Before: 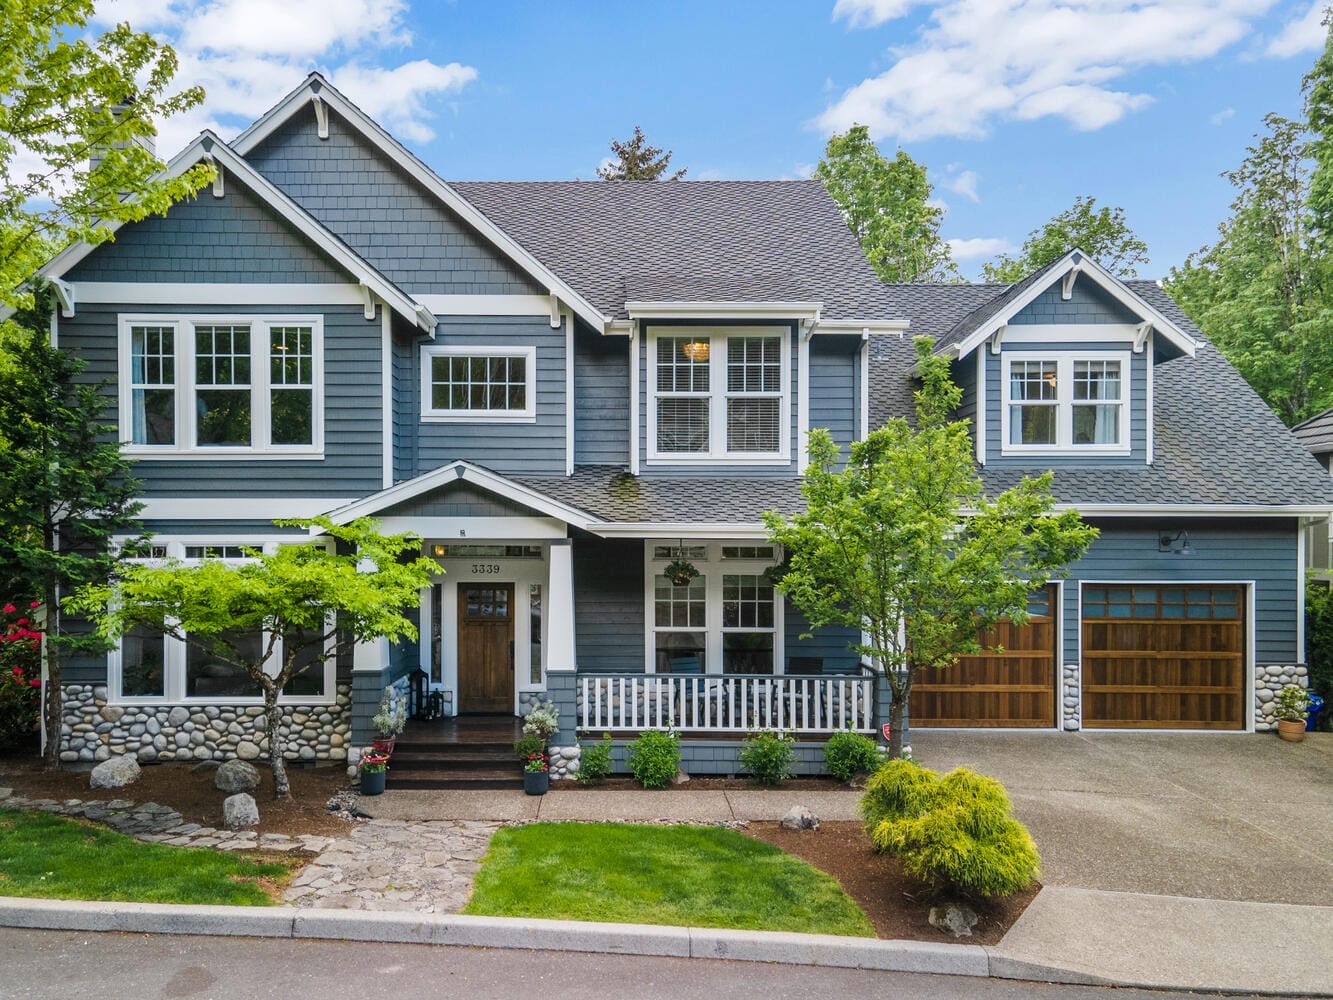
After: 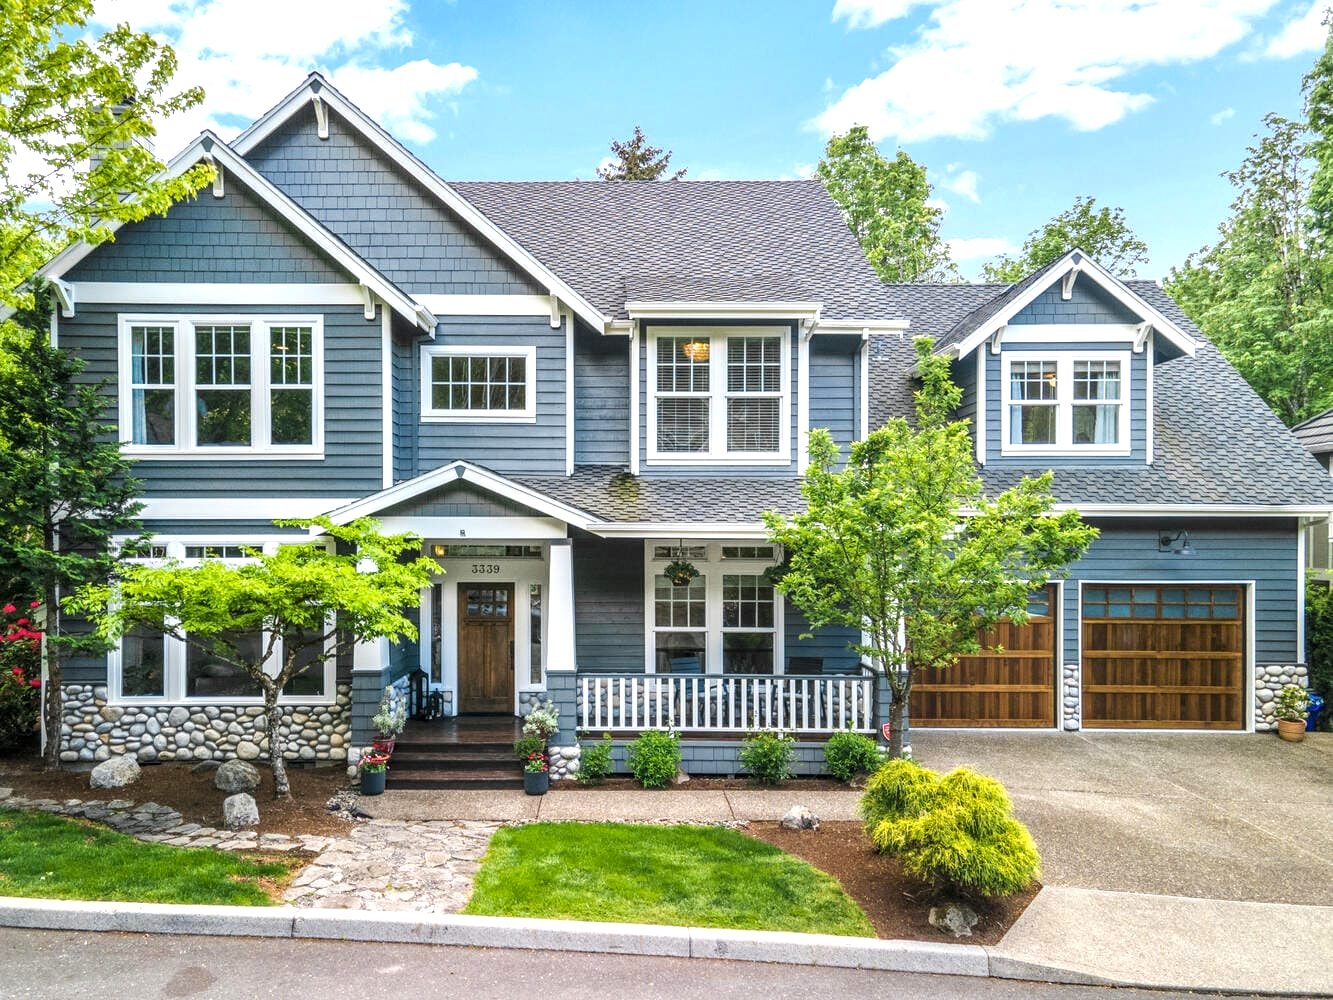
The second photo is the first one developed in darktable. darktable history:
local contrast: on, module defaults
exposure: black level correction 0, exposure 0.696 EV, compensate highlight preservation false
